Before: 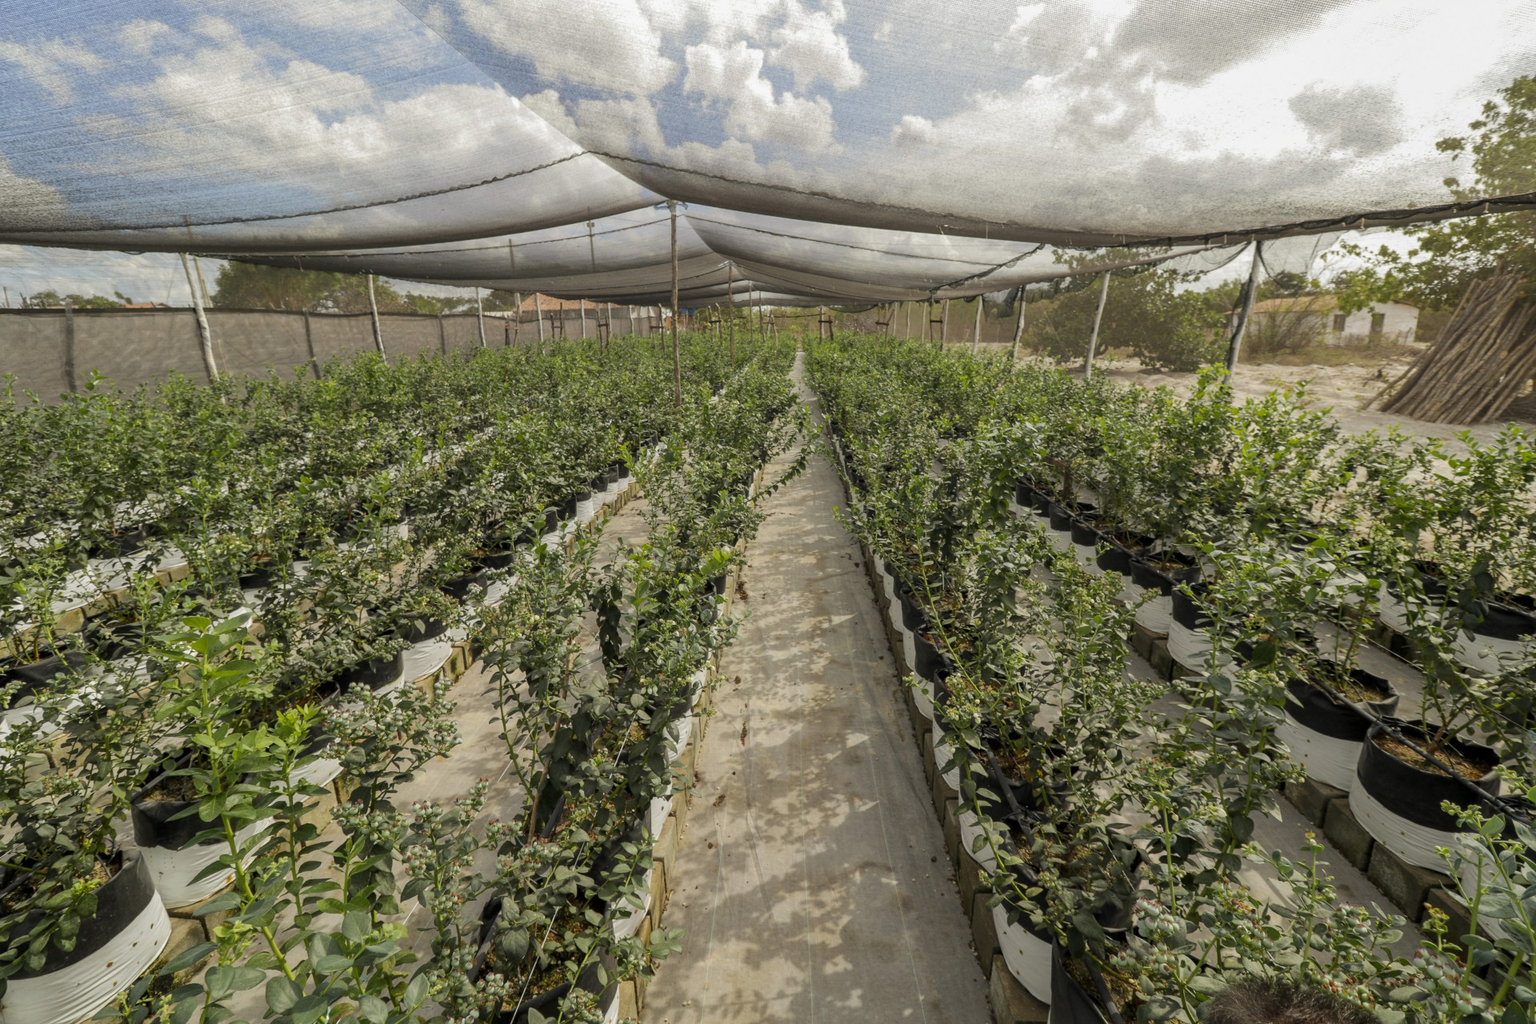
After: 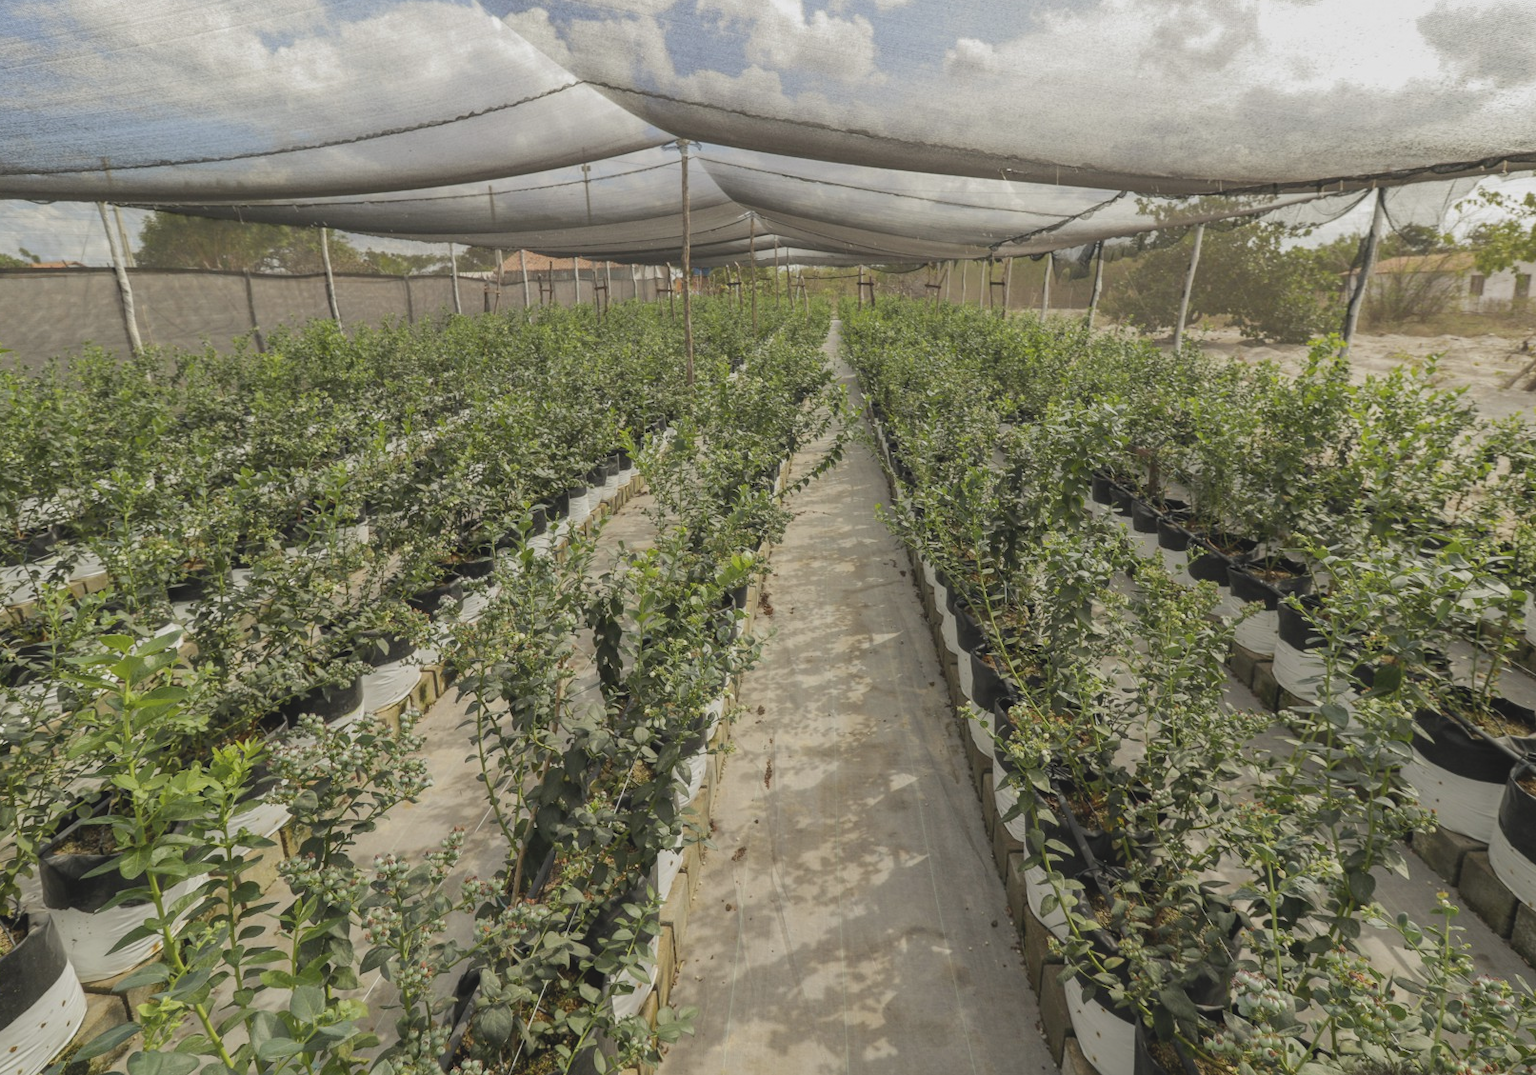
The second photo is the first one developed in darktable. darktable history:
white balance: red 1, blue 1
contrast brightness saturation: contrast -0.15, brightness 0.05, saturation -0.12
crop: left 6.446%, top 8.188%, right 9.538%, bottom 3.548%
